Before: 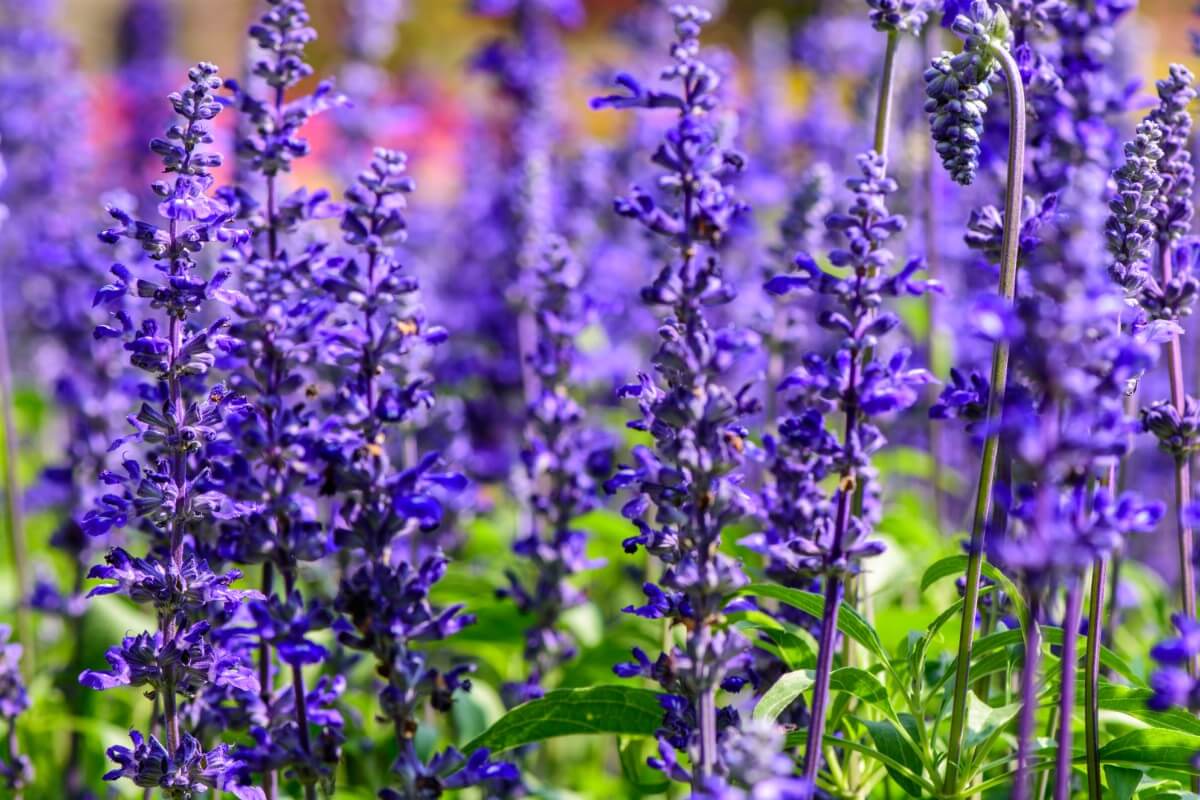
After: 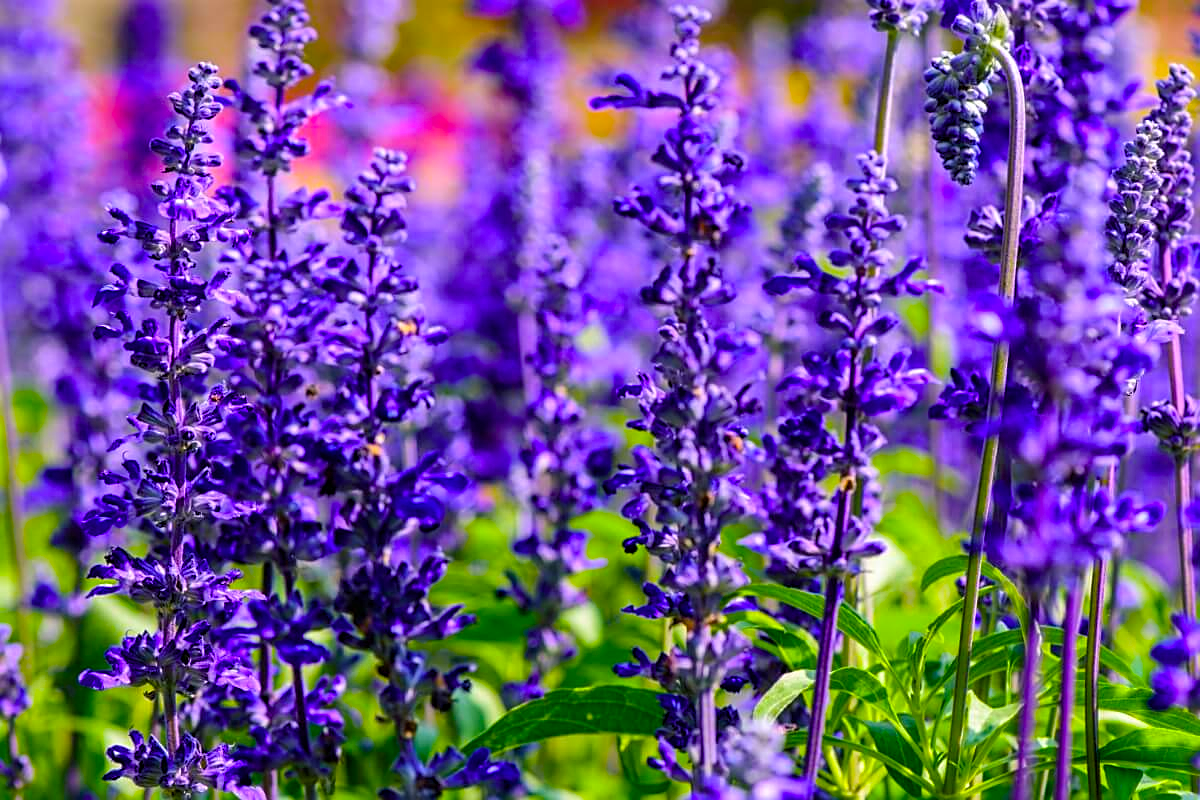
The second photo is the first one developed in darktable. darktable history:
color balance rgb: shadows lift › chroma 4.248%, shadows lift › hue 254.74°, perceptual saturation grading › global saturation 42.425%, global vibrance 20%
sharpen: on, module defaults
